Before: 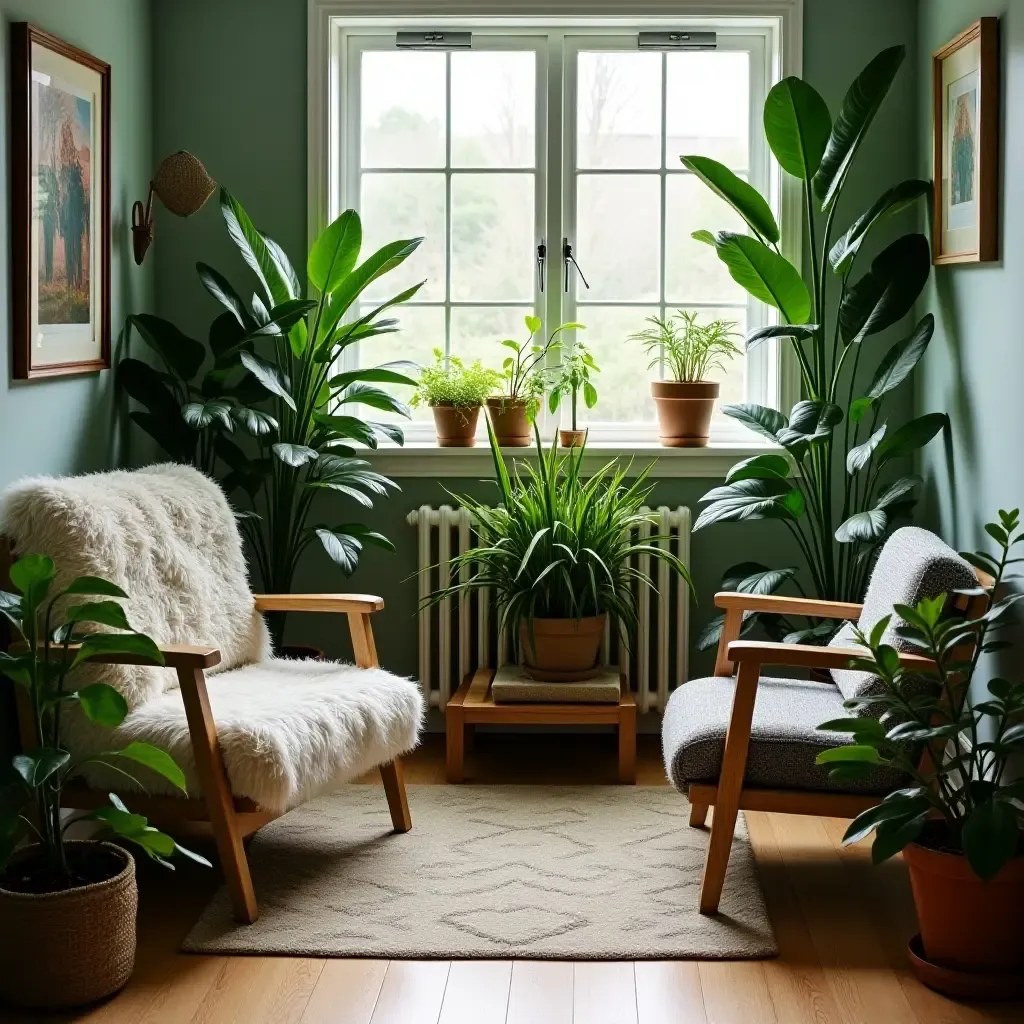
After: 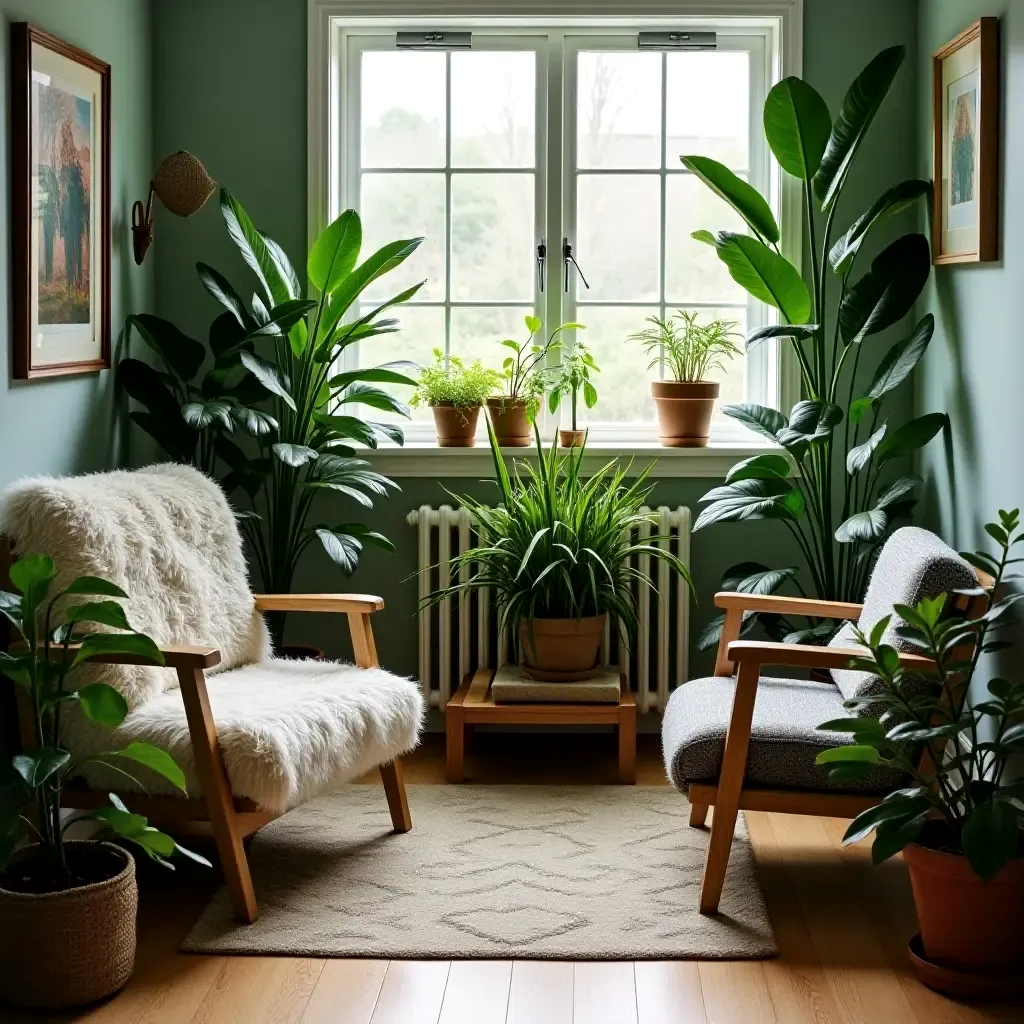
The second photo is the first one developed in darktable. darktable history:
local contrast: mode bilateral grid, contrast 21, coarseness 50, detail 120%, midtone range 0.2
